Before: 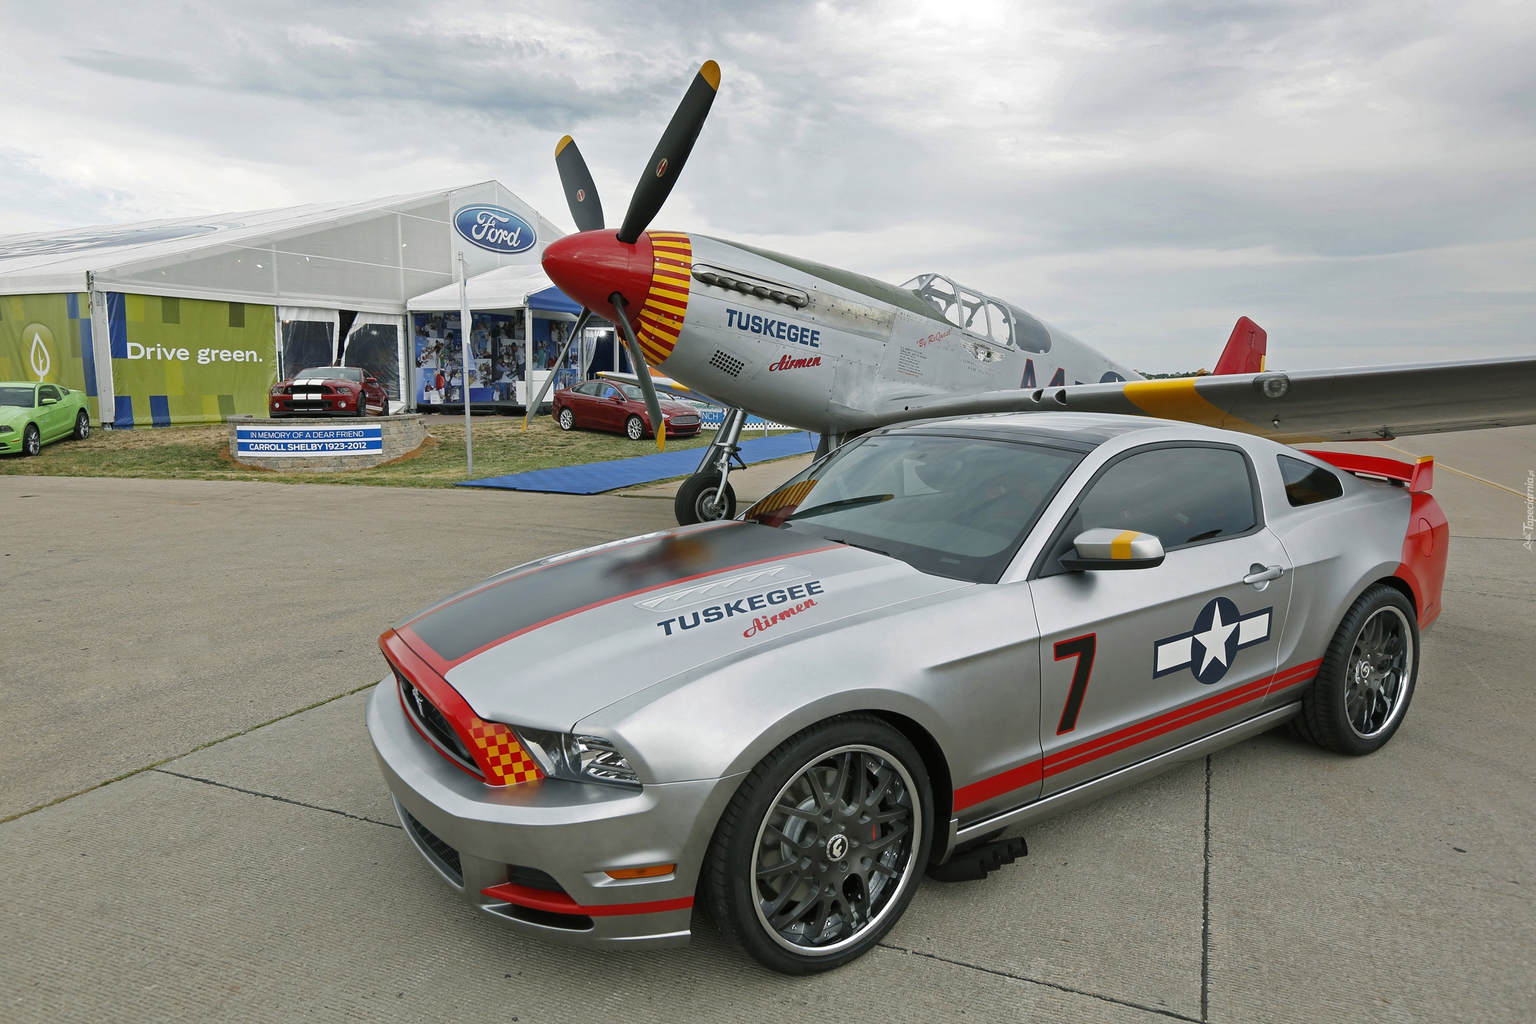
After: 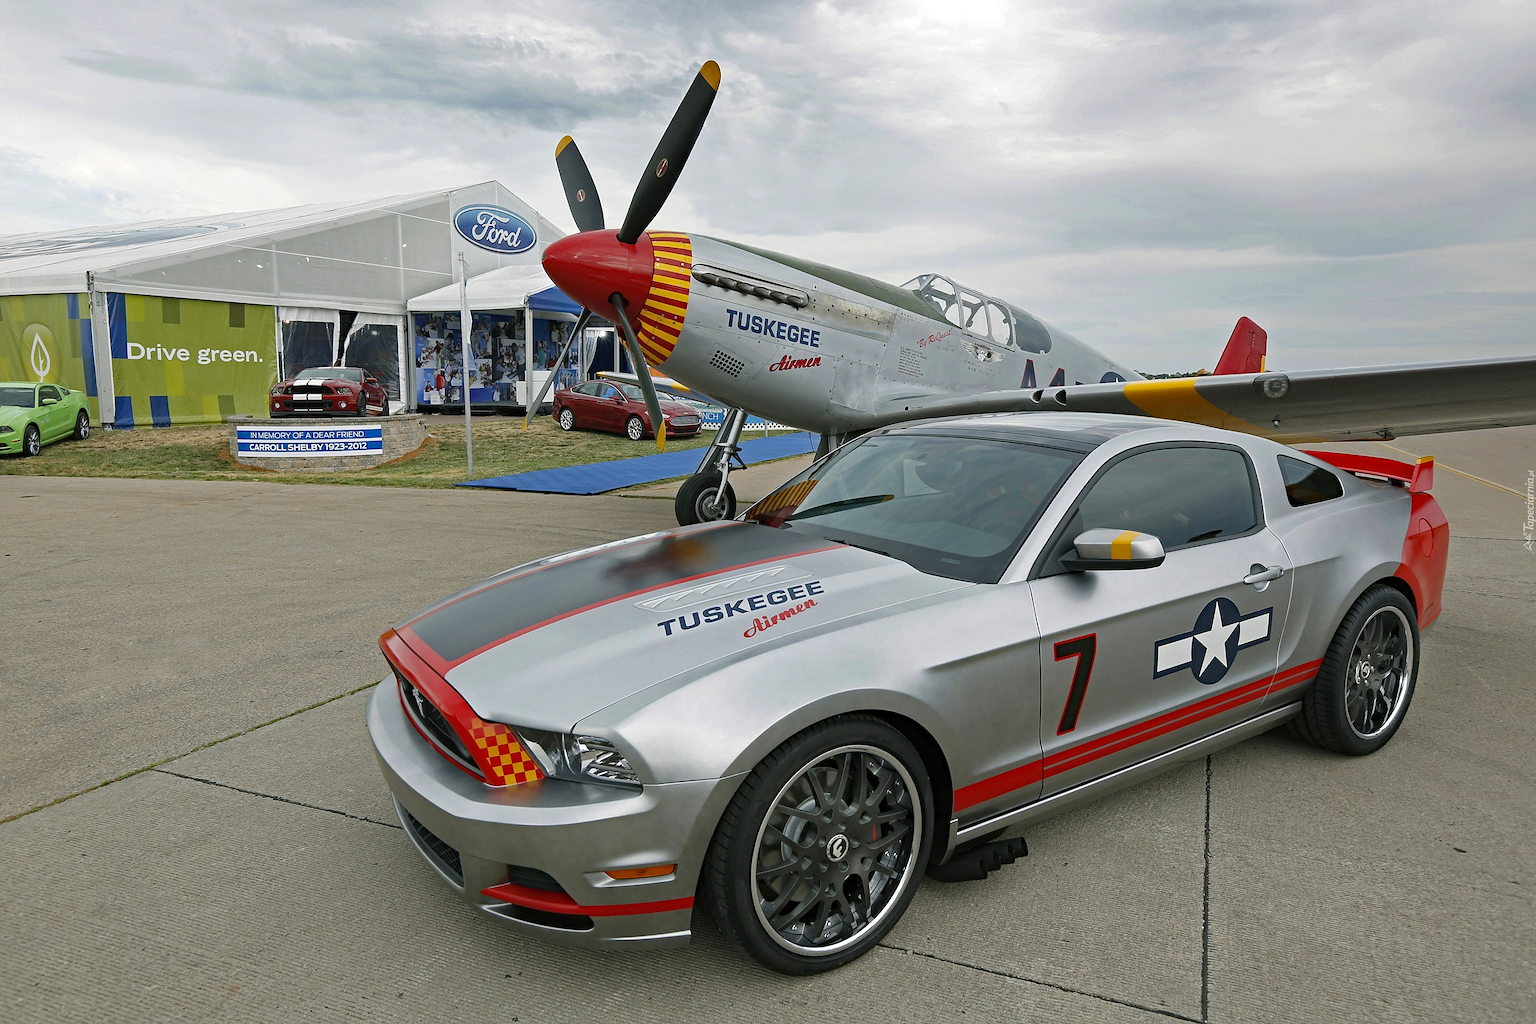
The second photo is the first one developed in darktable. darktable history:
haze removal: compatibility mode true, adaptive false
sharpen: radius 0.969, amount 0.604
